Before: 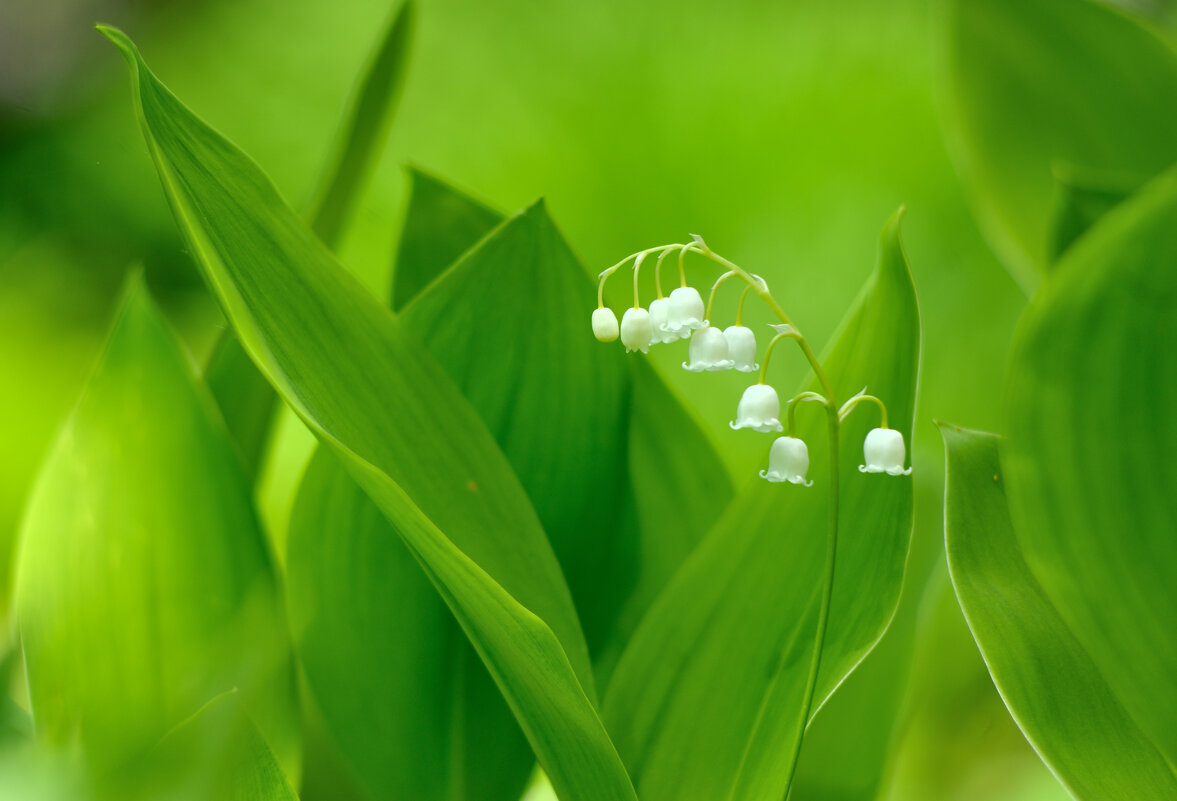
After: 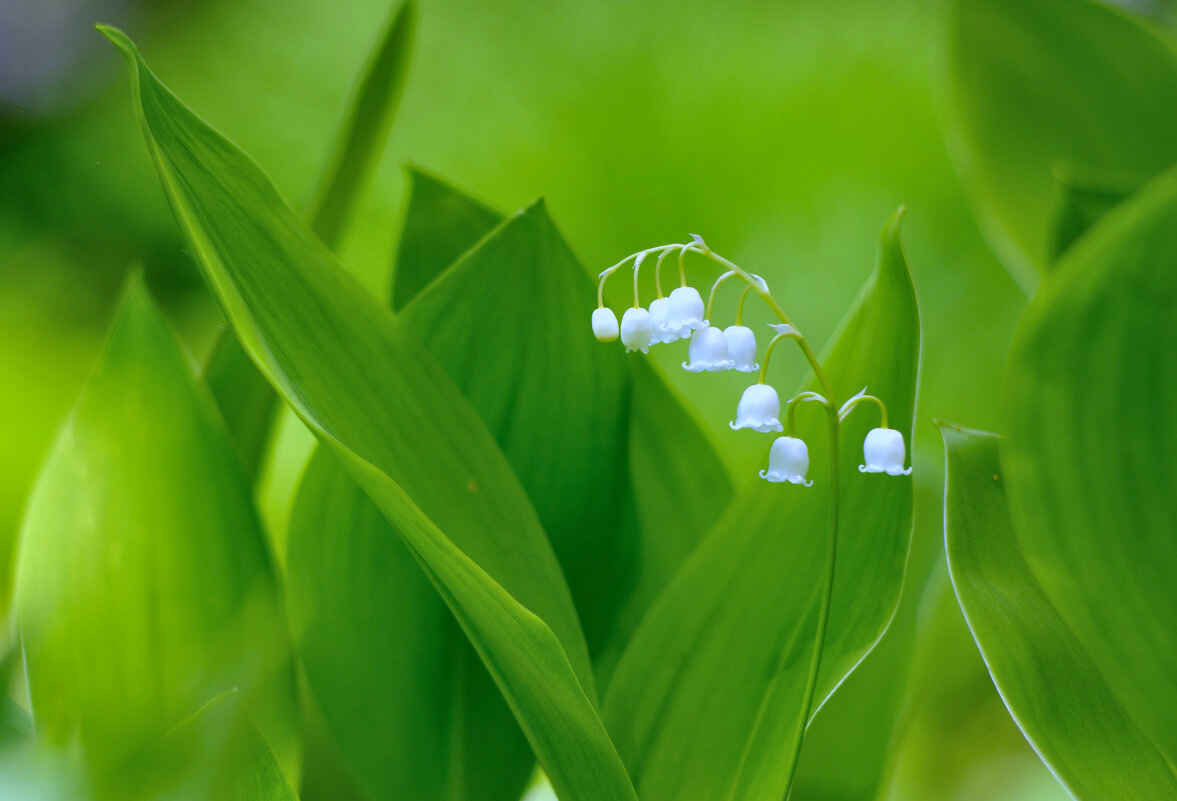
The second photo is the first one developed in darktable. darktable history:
white balance: red 0.98, blue 1.61
shadows and highlights: shadows 32, highlights -32, soften with gaussian
color balance rgb: on, module defaults
exposure: exposure -0.21 EV, compensate highlight preservation false
